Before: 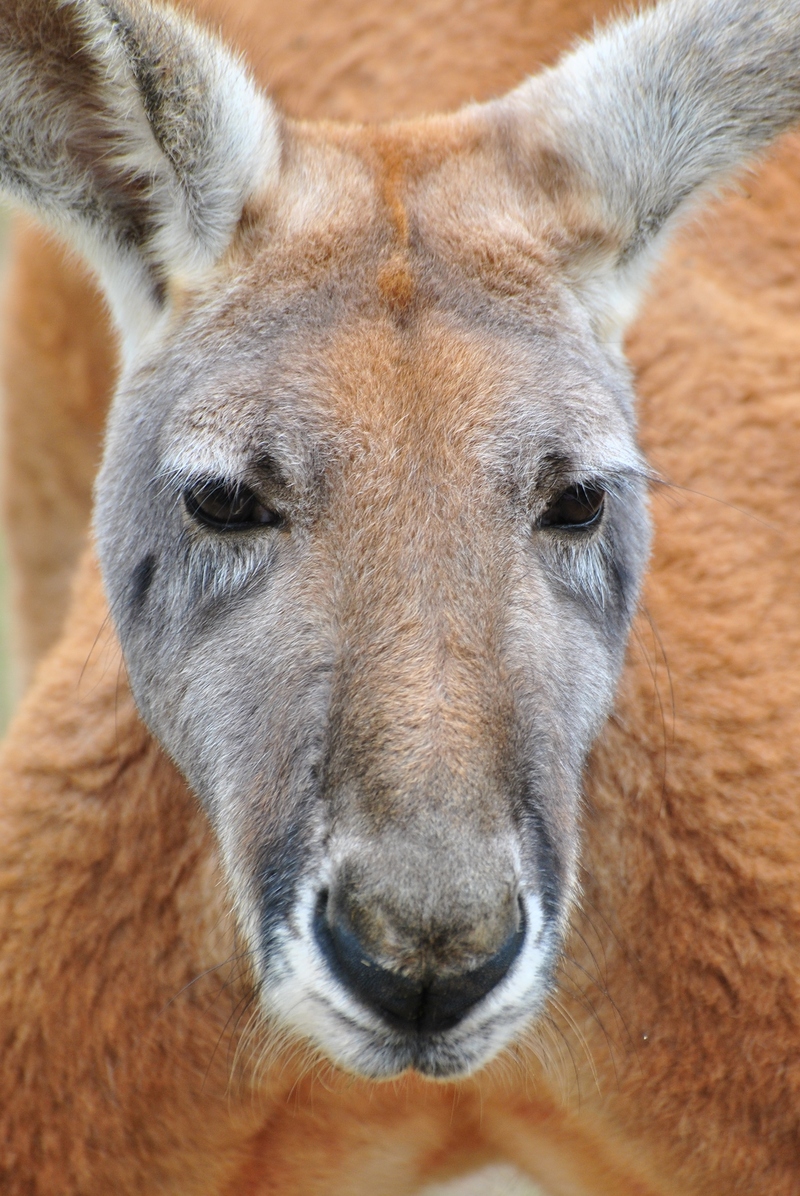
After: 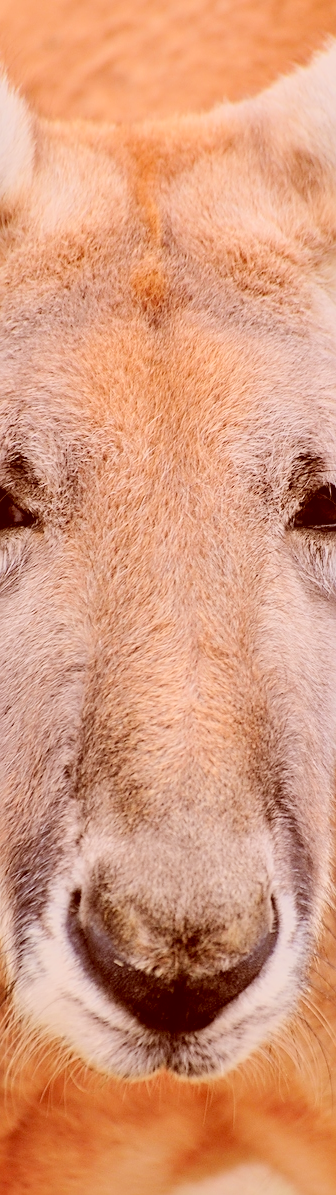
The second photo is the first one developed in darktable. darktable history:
filmic rgb: black relative exposure -6.21 EV, white relative exposure 6.98 EV, hardness 2.23, color science v6 (2022)
sharpen: on, module defaults
tone equalizer: -8 EV -1.06 EV, -7 EV -0.99 EV, -6 EV -0.86 EV, -5 EV -0.614 EV, -3 EV 0.559 EV, -2 EV 0.896 EV, -1 EV 1 EV, +0 EV 1.06 EV, smoothing diameter 24.77%, edges refinement/feathering 14.04, preserve details guided filter
color correction: highlights a* 9.25, highlights b* 9.06, shadows a* 39.62, shadows b* 39.69, saturation 0.812
crop: left 30.998%, right 26.923%
